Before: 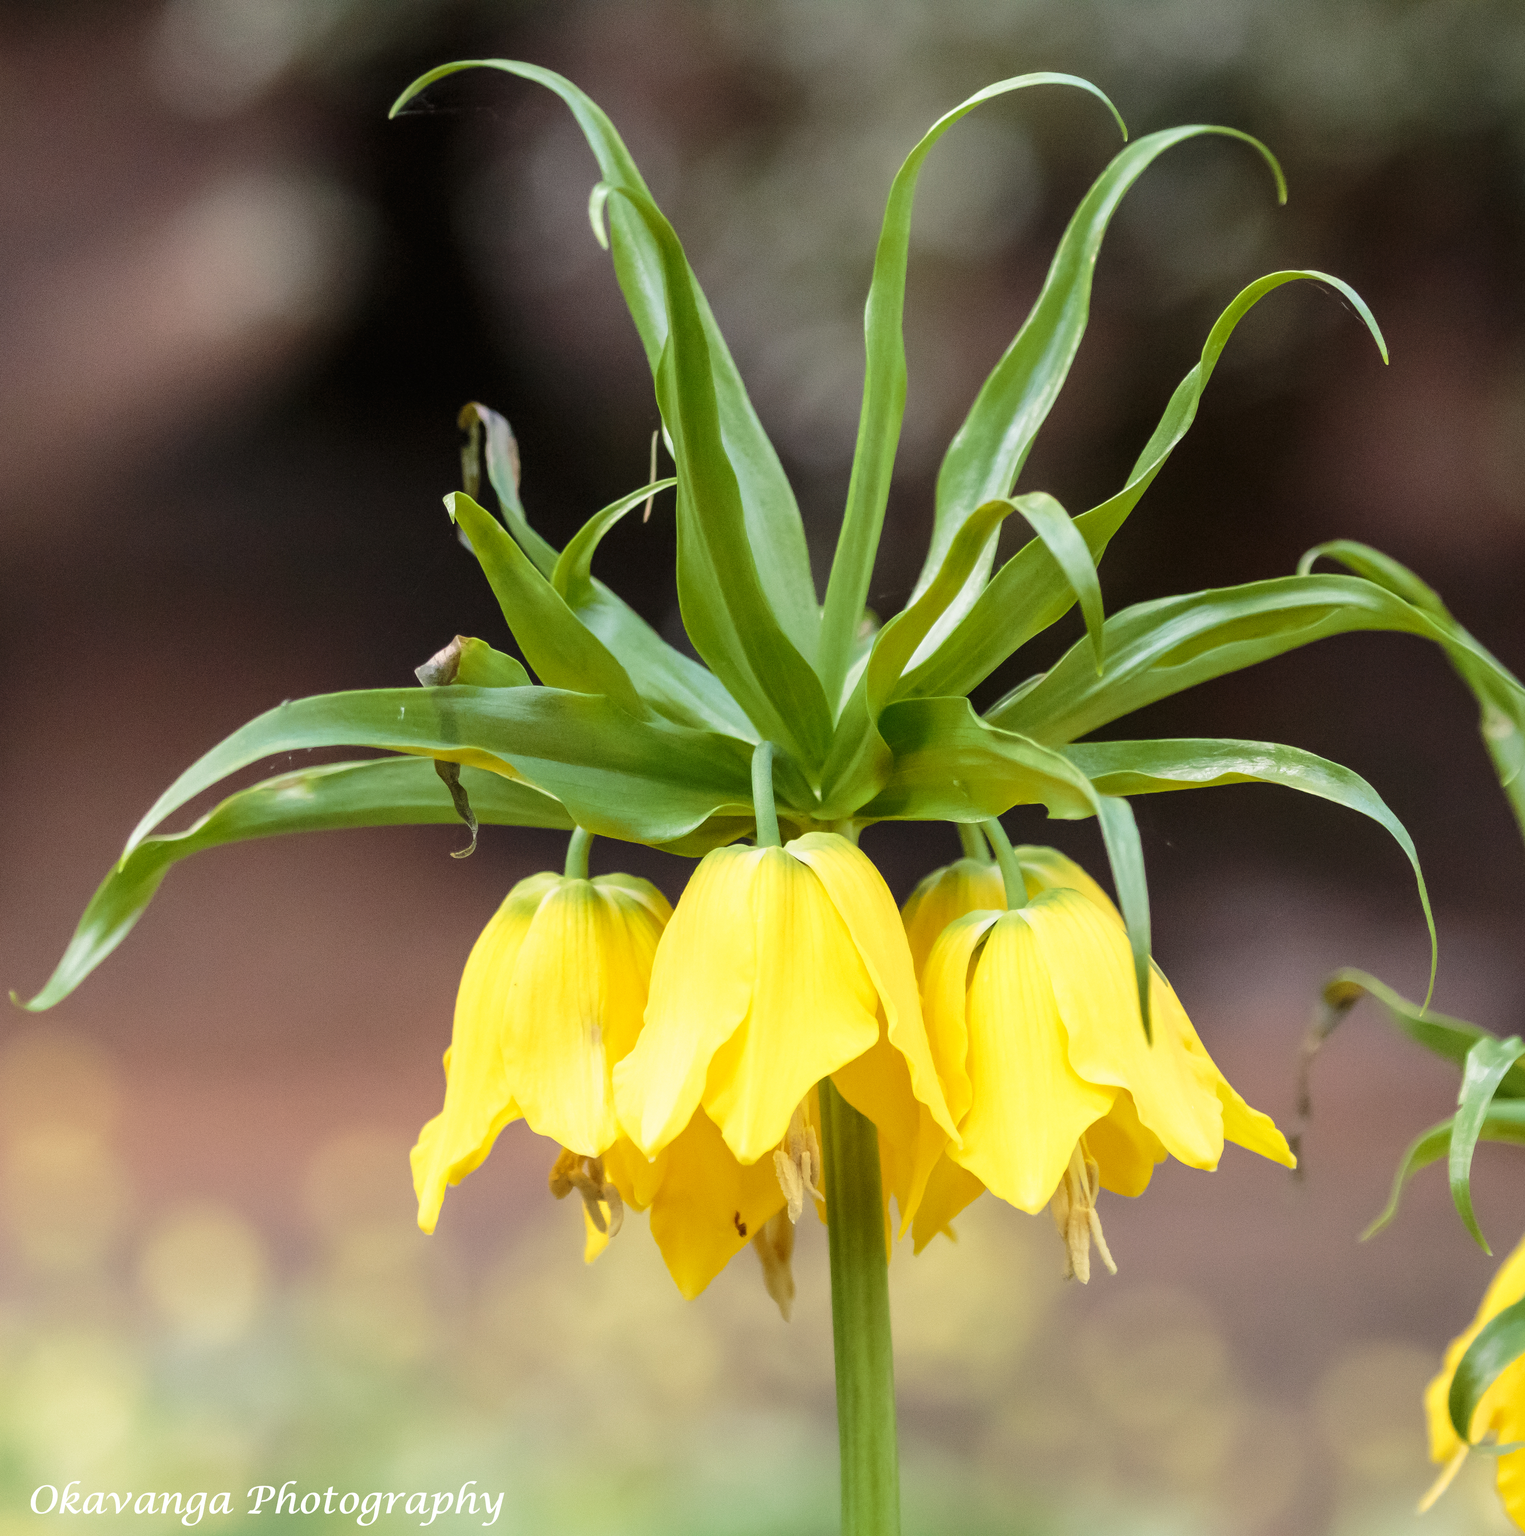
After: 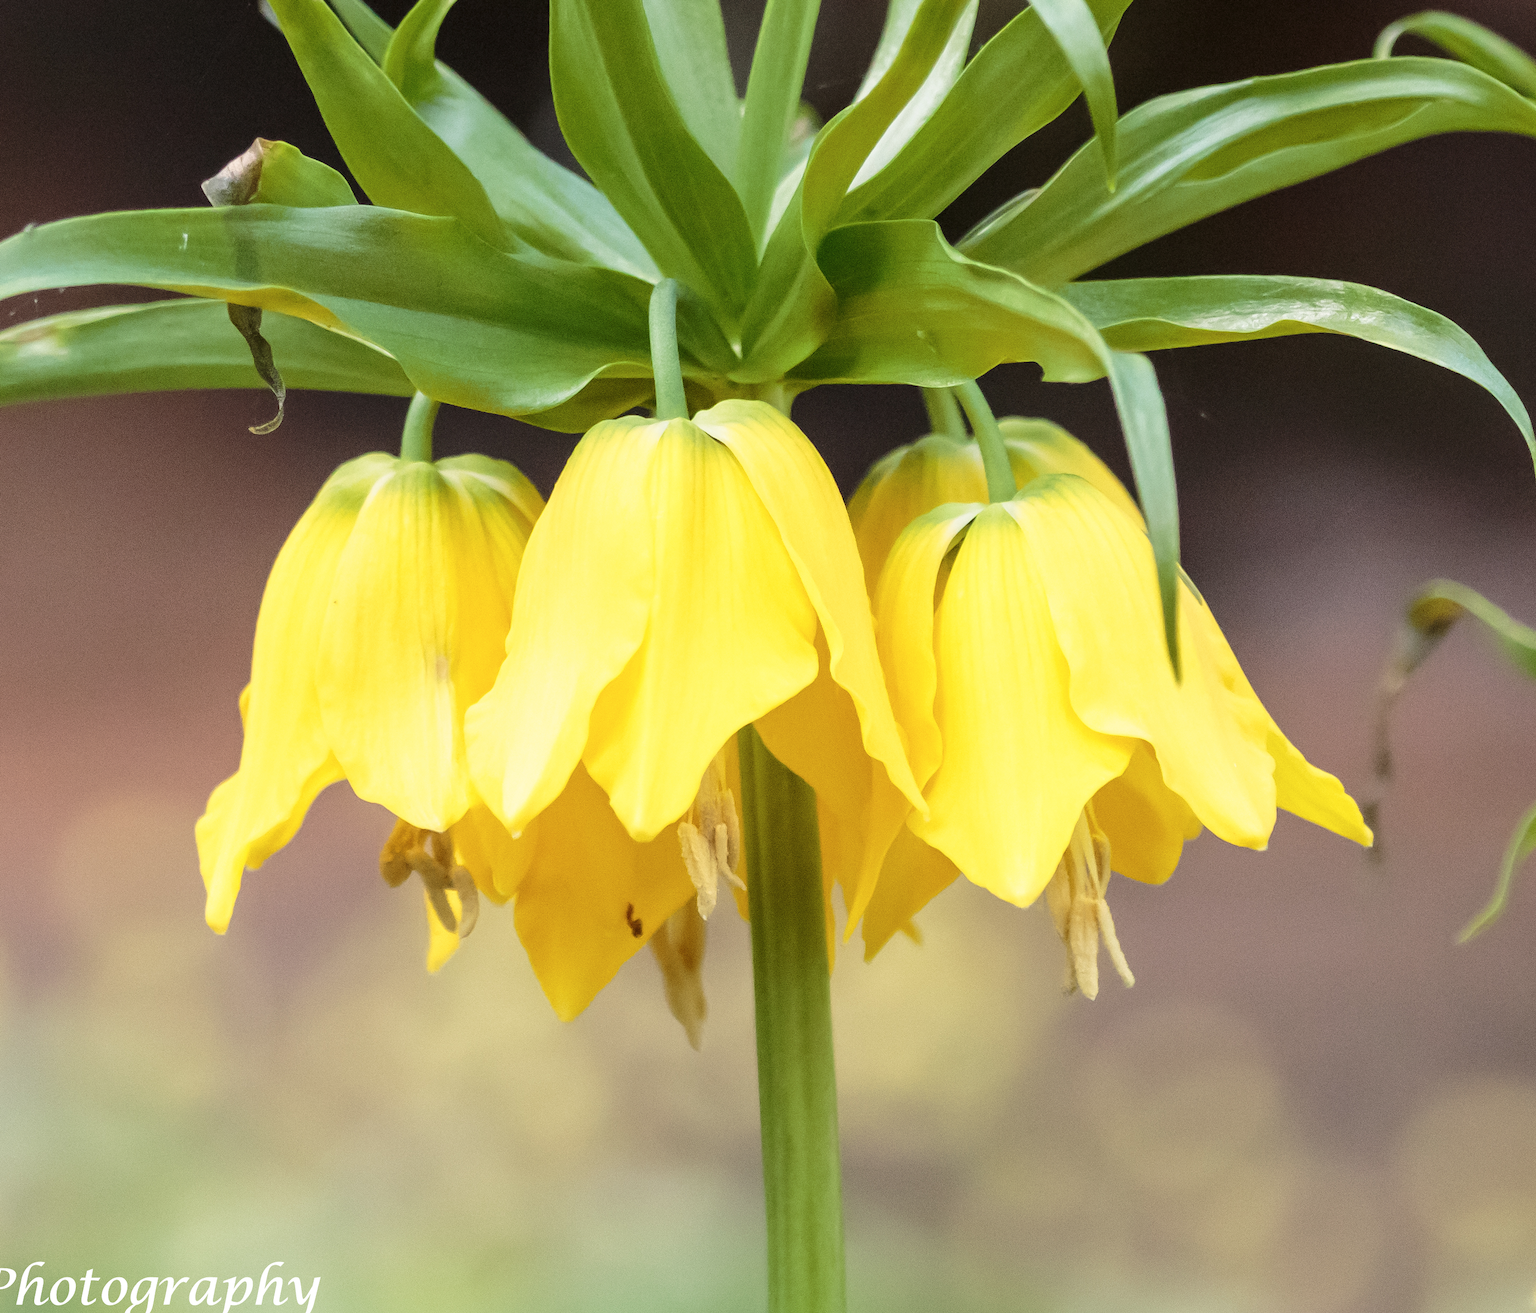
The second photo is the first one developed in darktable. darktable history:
contrast brightness saturation: contrast 0.014, saturation -0.051
crop and rotate: left 17.299%, top 34.628%, right 6.868%, bottom 0.98%
